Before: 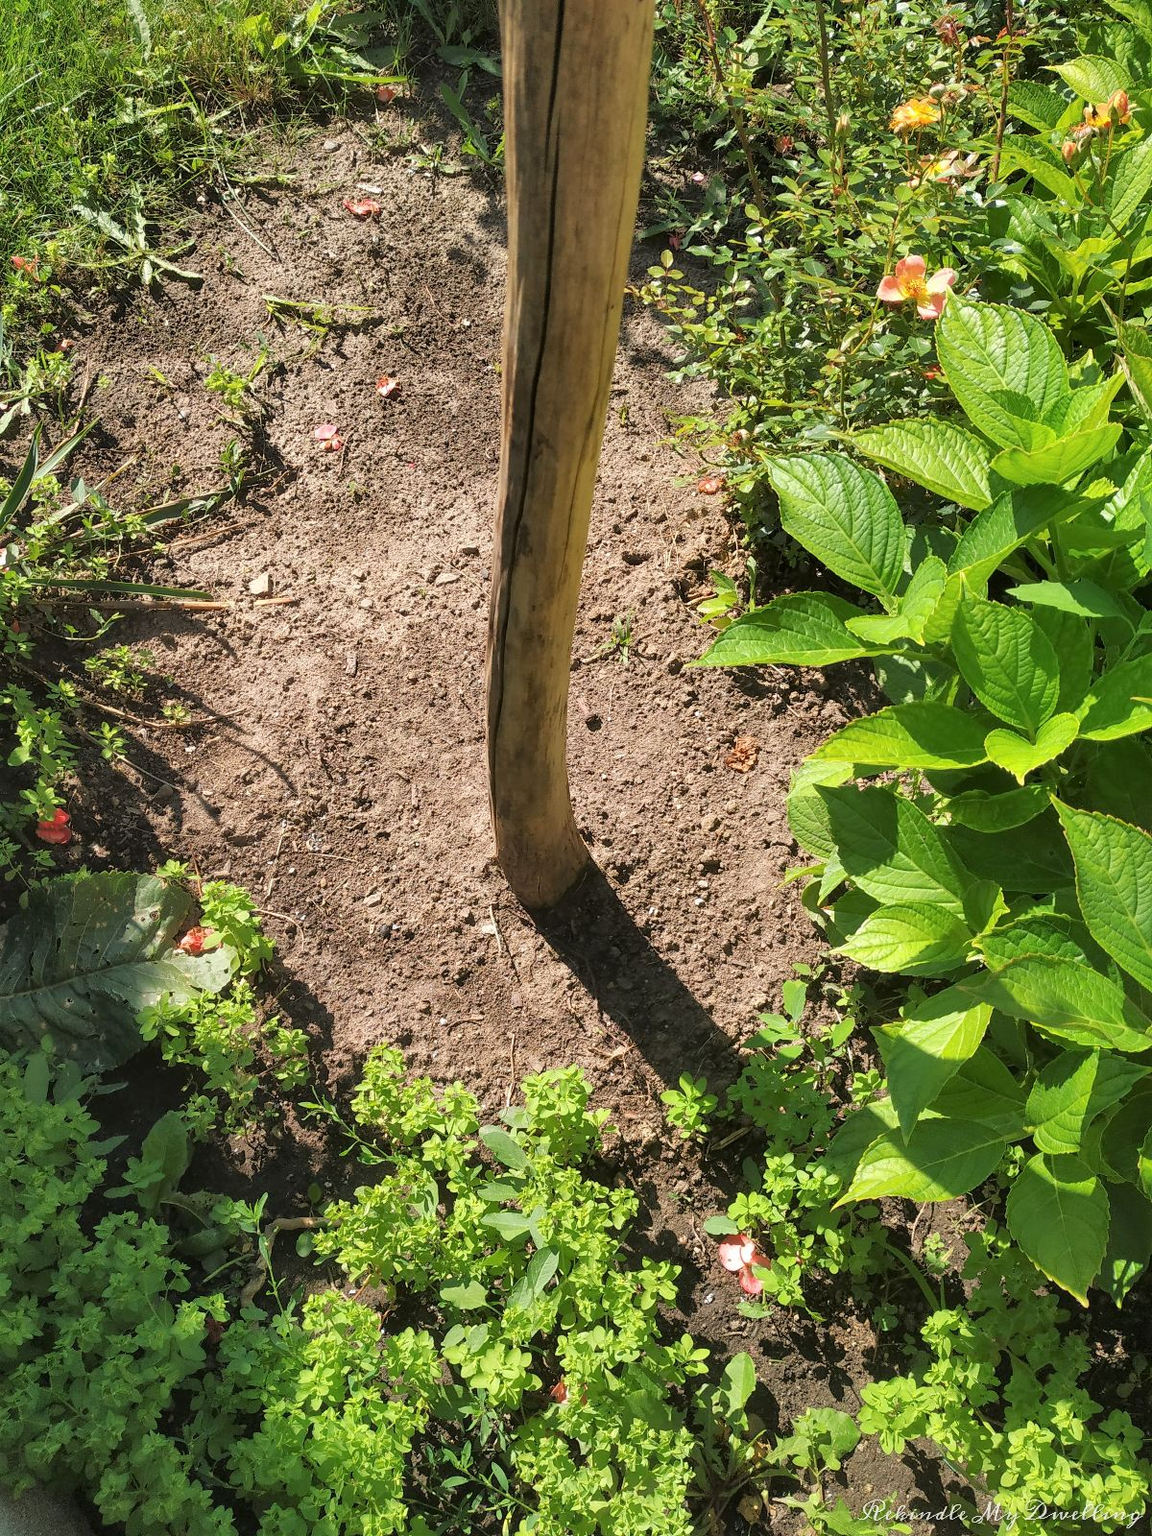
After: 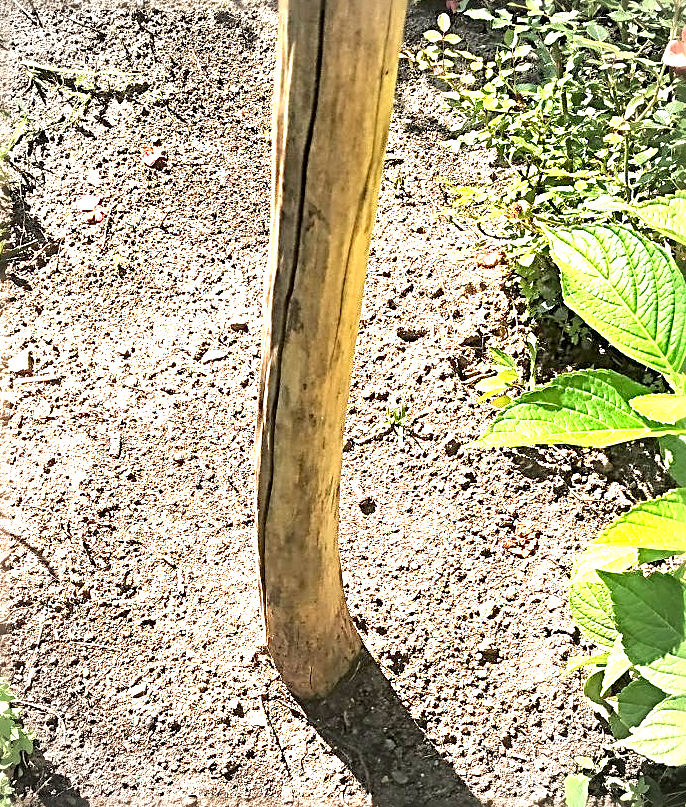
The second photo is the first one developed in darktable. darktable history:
exposure: black level correction 0.001, exposure 1.719 EV, compensate exposure bias true, compensate highlight preservation false
crop: left 20.932%, top 15.471%, right 21.848%, bottom 34.081%
vignetting: on, module defaults
sharpen: radius 3.69, amount 0.928
